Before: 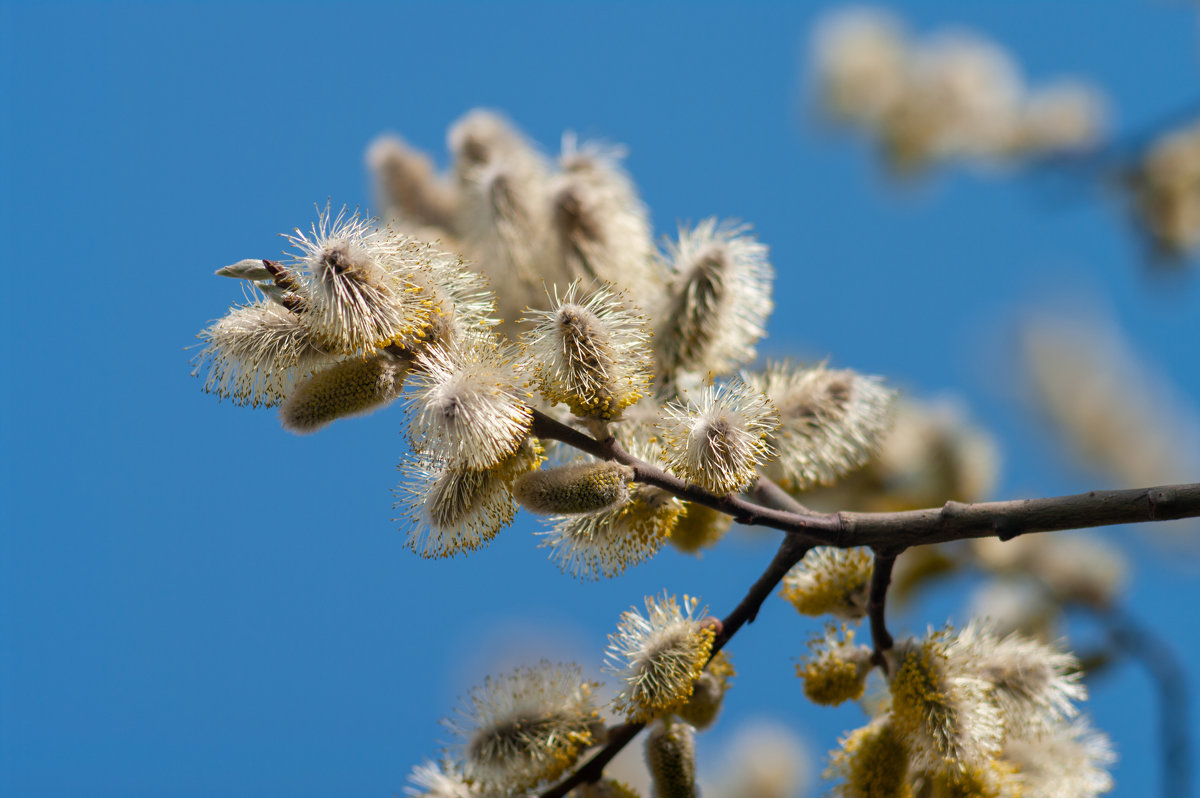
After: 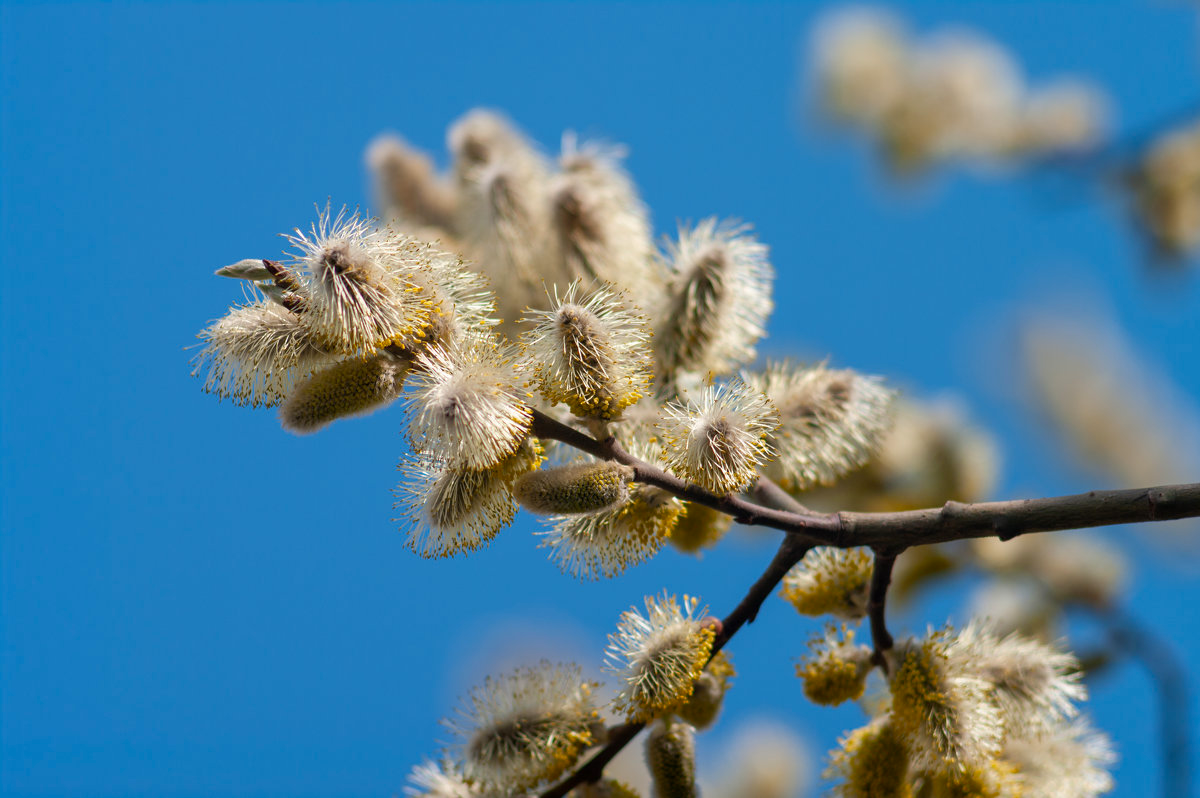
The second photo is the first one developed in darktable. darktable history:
contrast brightness saturation: saturation 0.124
